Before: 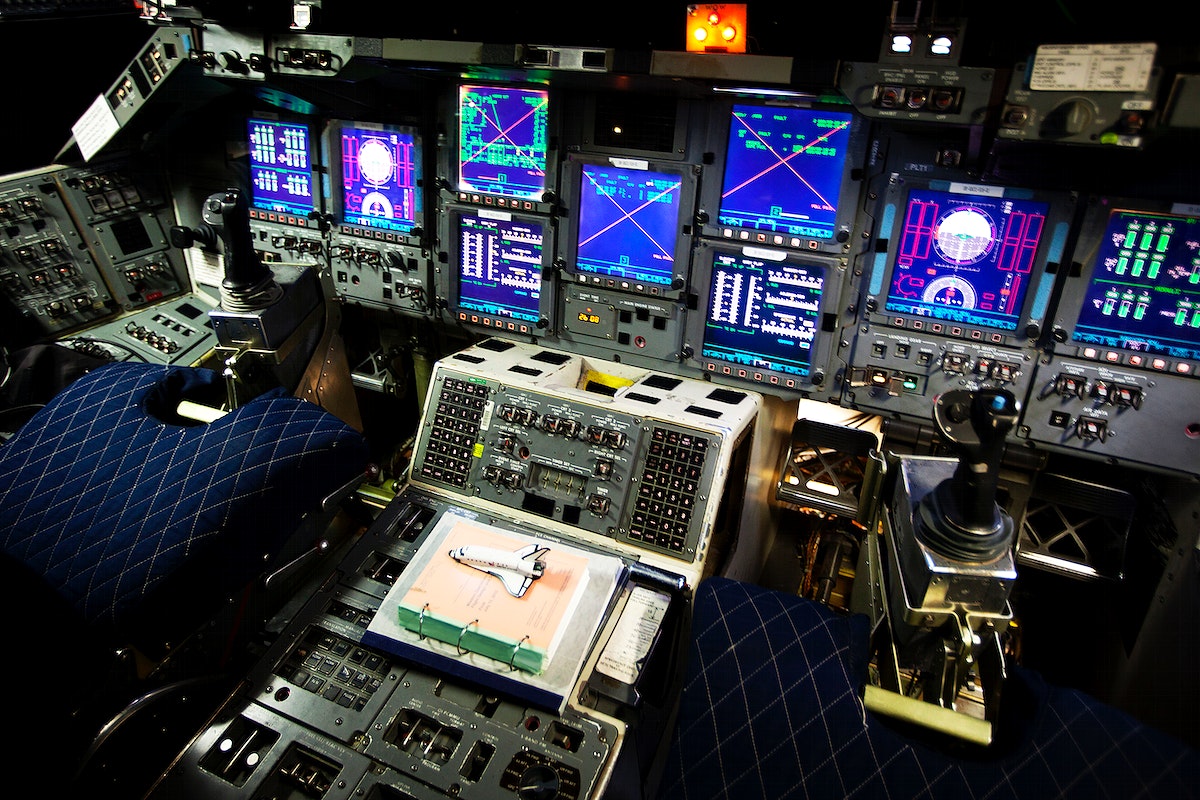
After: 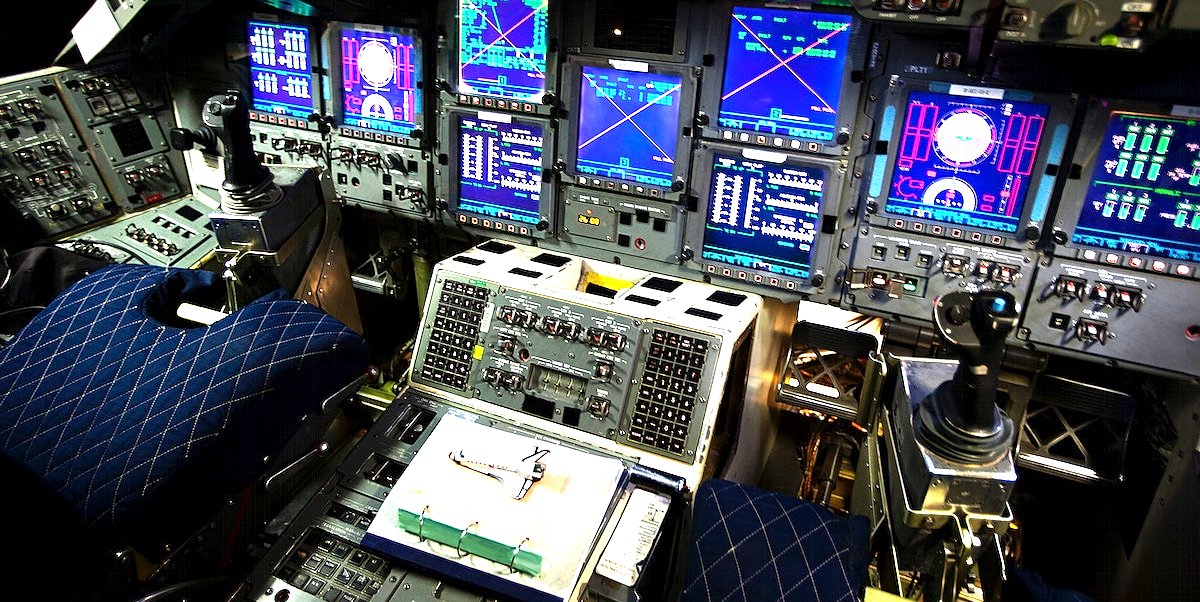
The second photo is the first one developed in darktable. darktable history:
sharpen: amount 0.202
exposure: black level correction 0, exposure 0.933 EV, compensate exposure bias true, compensate highlight preservation false
color correction: highlights a* -0.114, highlights b* 0.144
crop and rotate: top 12.445%, bottom 12.283%
